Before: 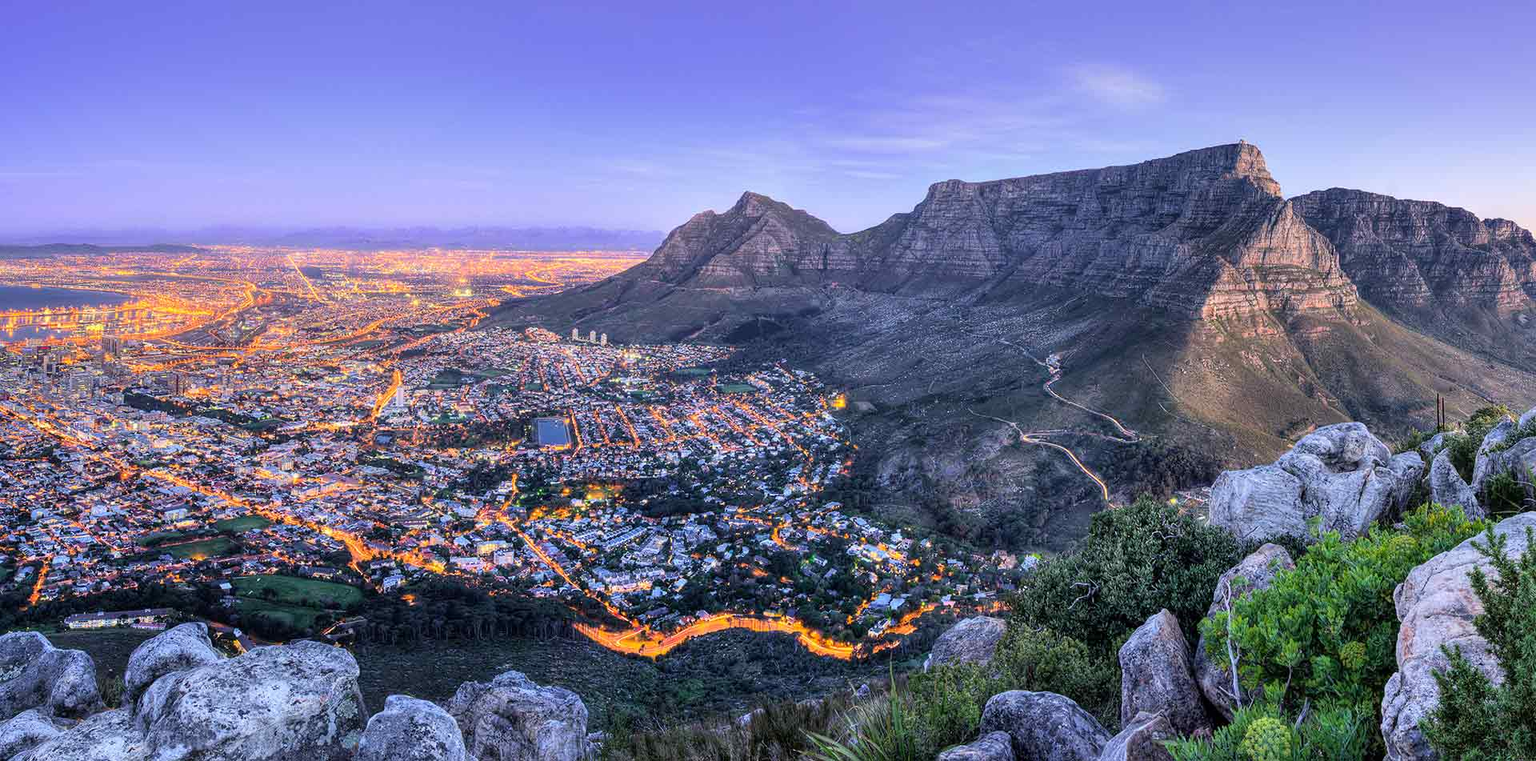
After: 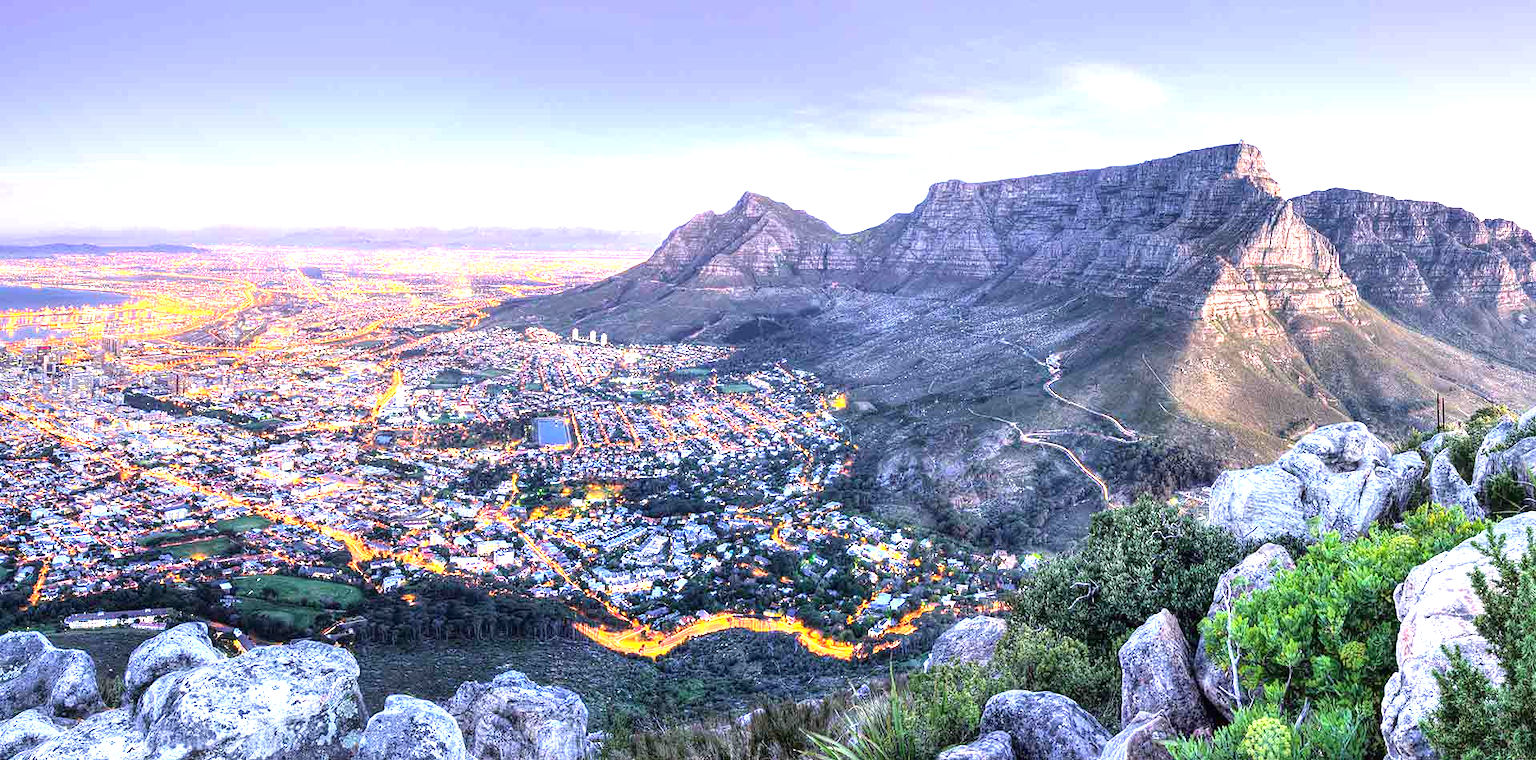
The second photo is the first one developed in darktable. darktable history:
exposure: black level correction 0, exposure 1.346 EV, compensate highlight preservation false
